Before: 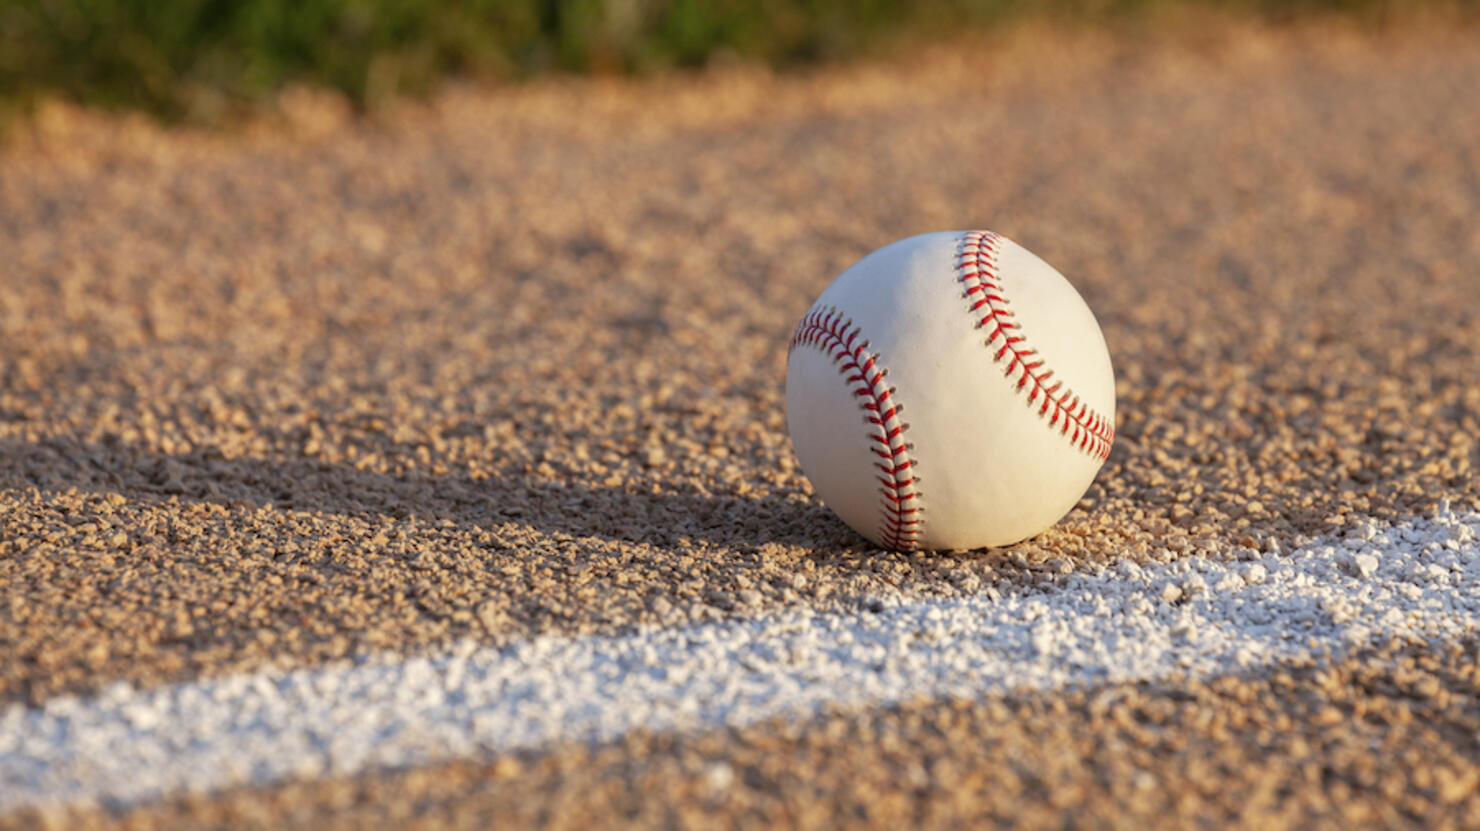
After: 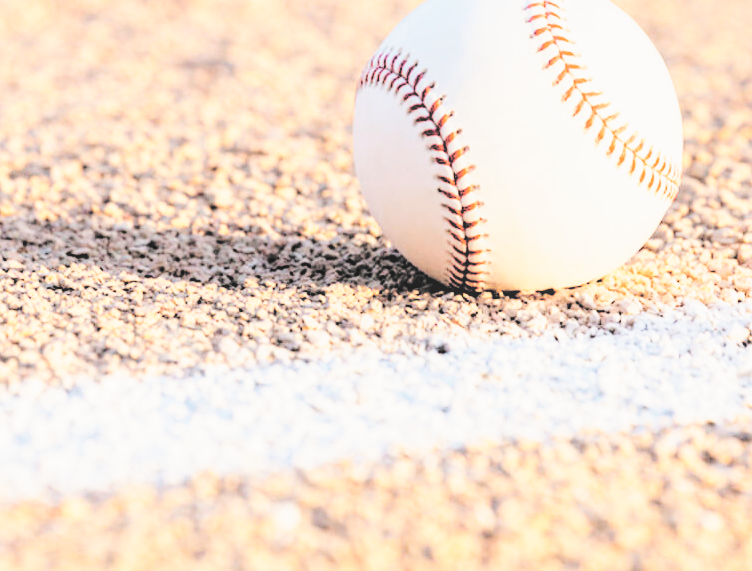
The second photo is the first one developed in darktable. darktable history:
tone curve: curves: ch0 [(0.003, 0.029) (0.202, 0.232) (0.46, 0.56) (0.611, 0.739) (0.843, 0.941) (1, 0.99)]; ch1 [(0, 0) (0.35, 0.356) (0.45, 0.453) (0.508, 0.515) (0.617, 0.601) (1, 1)]; ch2 [(0, 0) (0.456, 0.469) (0.5, 0.5) (0.556, 0.566) (0.635, 0.642) (1, 1)], preserve colors none
crop and rotate: left 29.315%, top 31.267%, right 19.842%
tone equalizer: edges refinement/feathering 500, mask exposure compensation -1.25 EV, preserve details no
contrast brightness saturation: brightness 1
local contrast: on, module defaults
filmic rgb: black relative exposure -5.03 EV, white relative exposure 3.98 EV, threshold 3.02 EV, hardness 2.88, contrast 1.299, highlights saturation mix -9.09%, preserve chrominance no, color science v4 (2020), enable highlight reconstruction true
